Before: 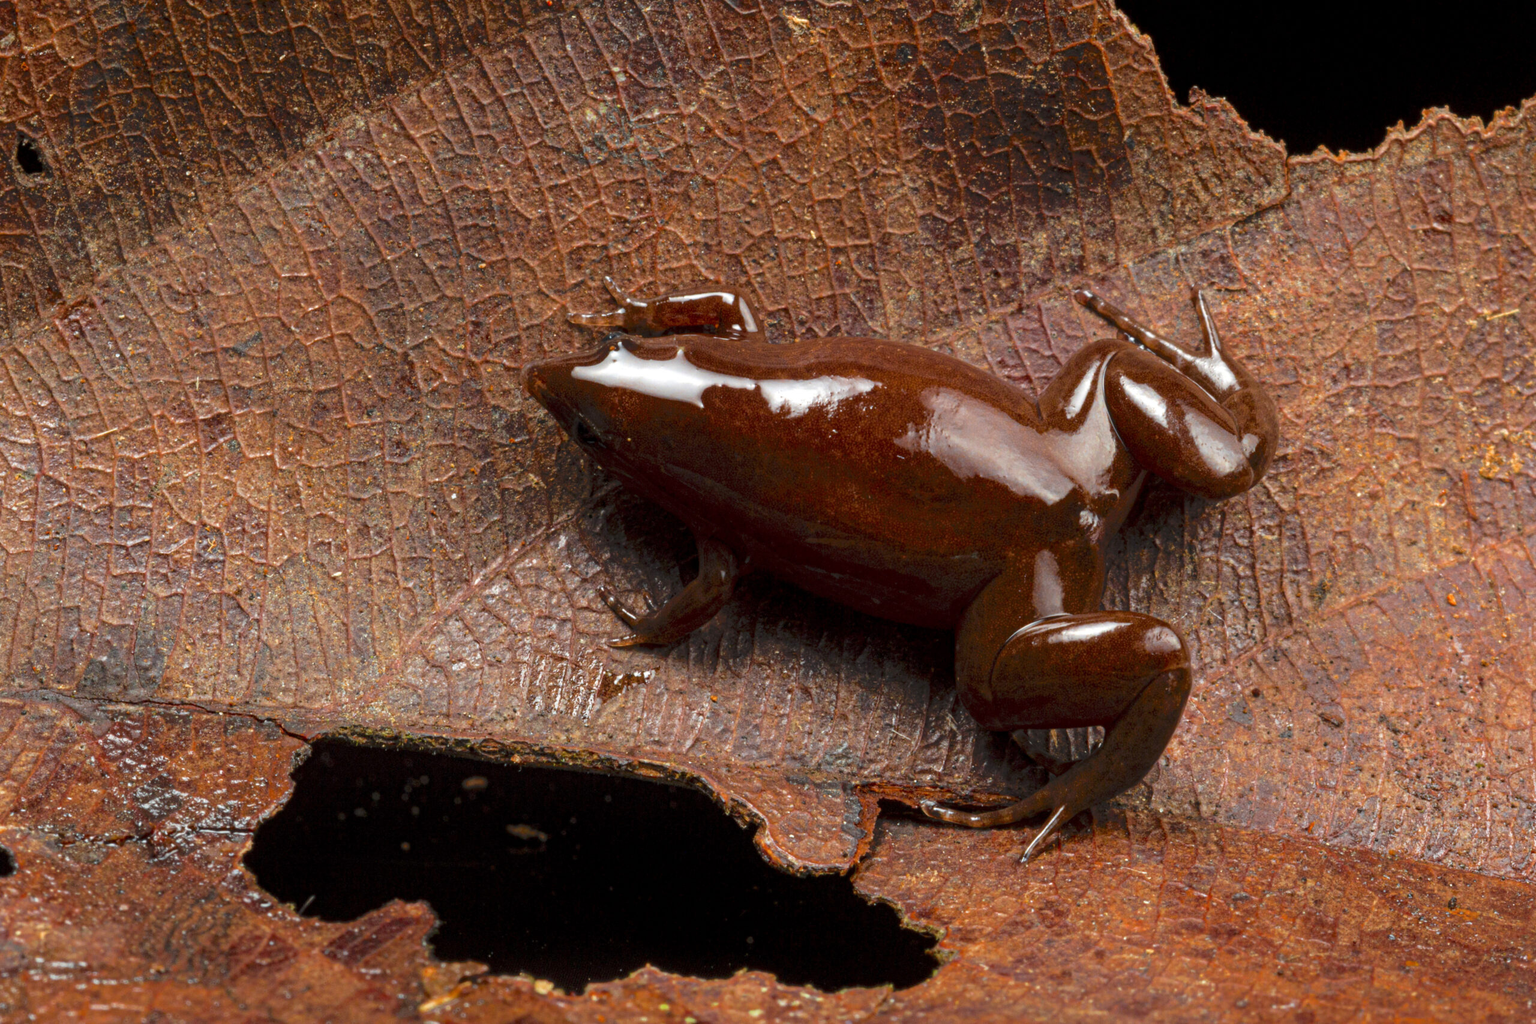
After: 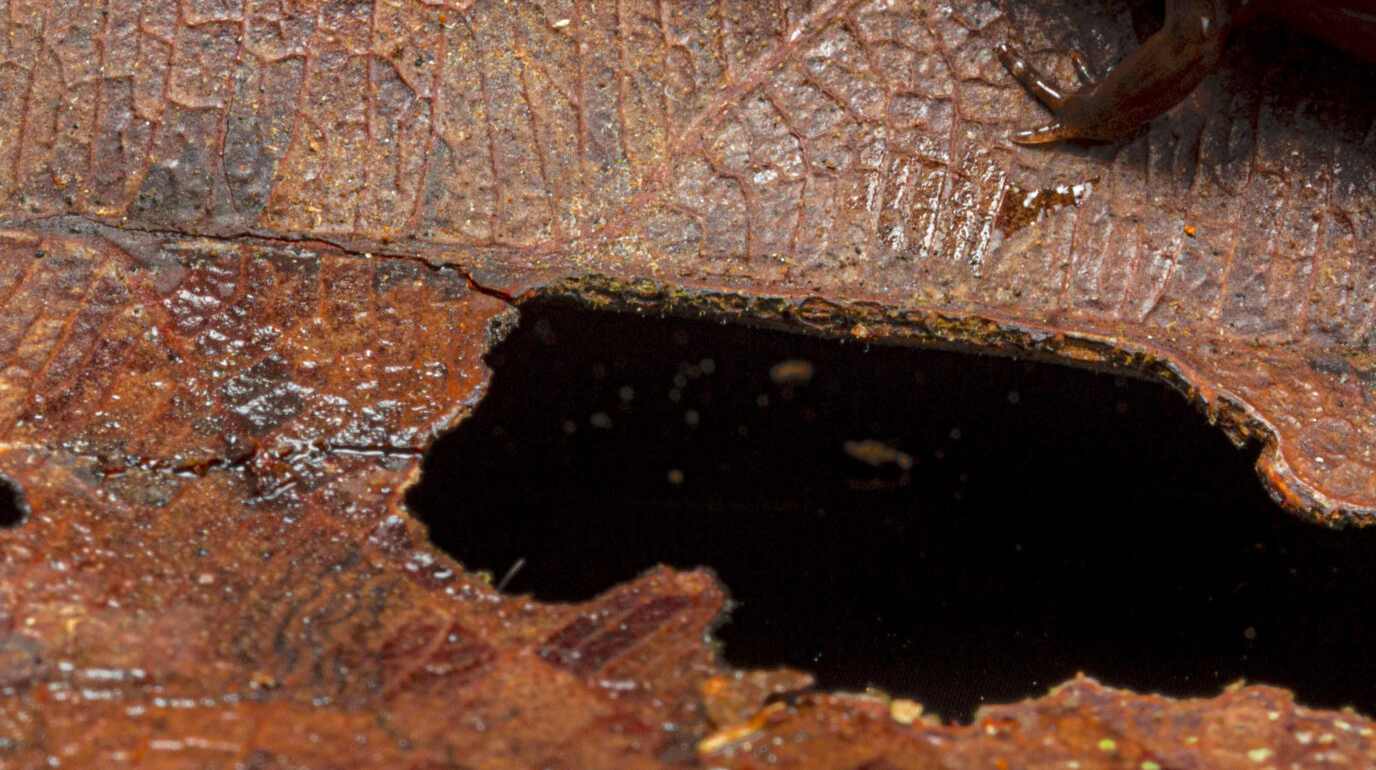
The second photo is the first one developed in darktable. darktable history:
crop and rotate: top 54.747%, right 46.219%, bottom 0.097%
